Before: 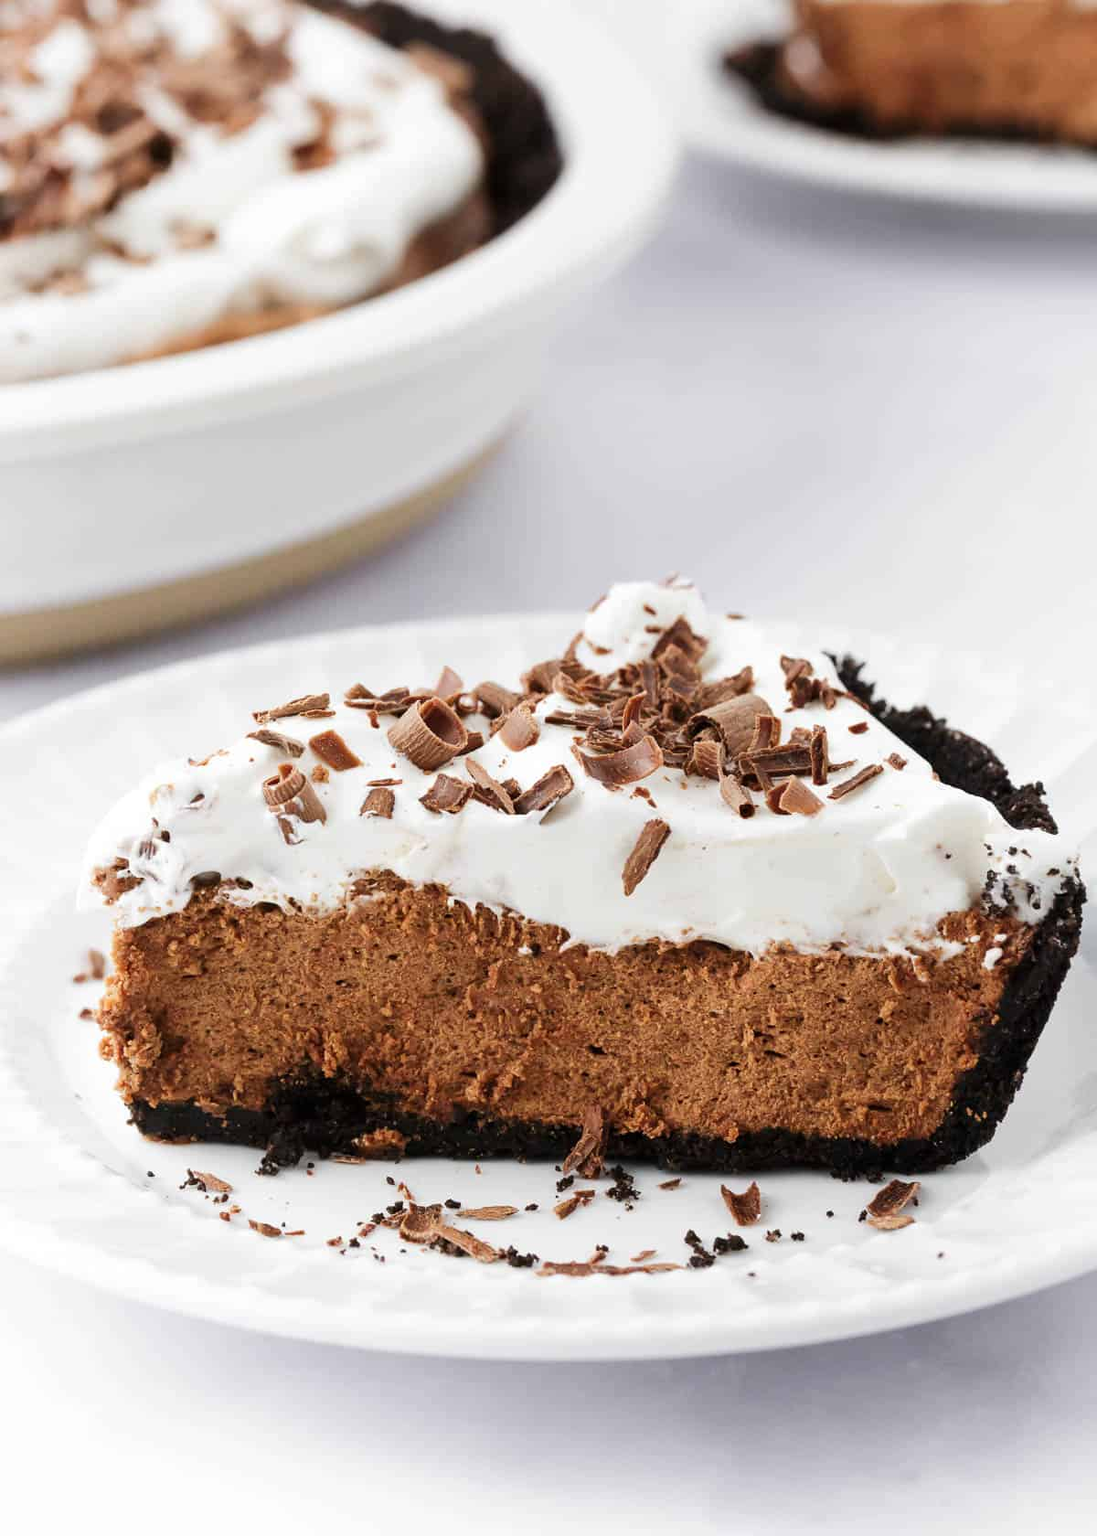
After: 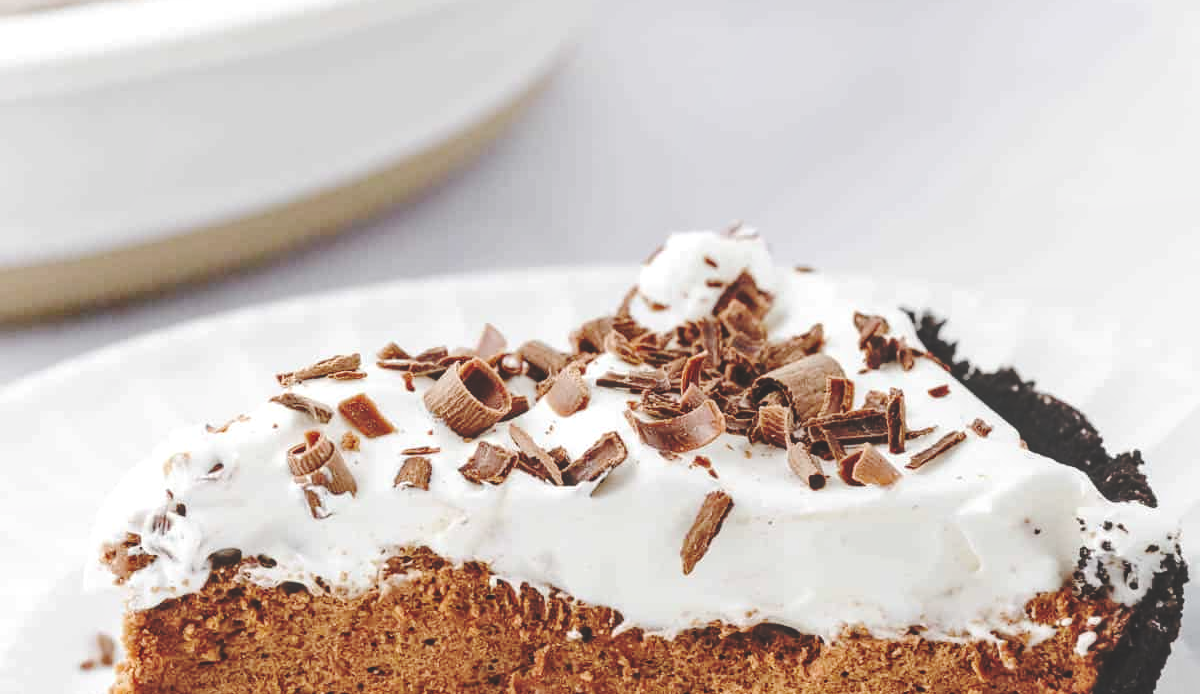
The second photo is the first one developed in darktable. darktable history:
local contrast: on, module defaults
base curve: curves: ch0 [(0, 0.024) (0.055, 0.065) (0.121, 0.166) (0.236, 0.319) (0.693, 0.726) (1, 1)], preserve colors none
crop and rotate: top 24.131%, bottom 34.501%
